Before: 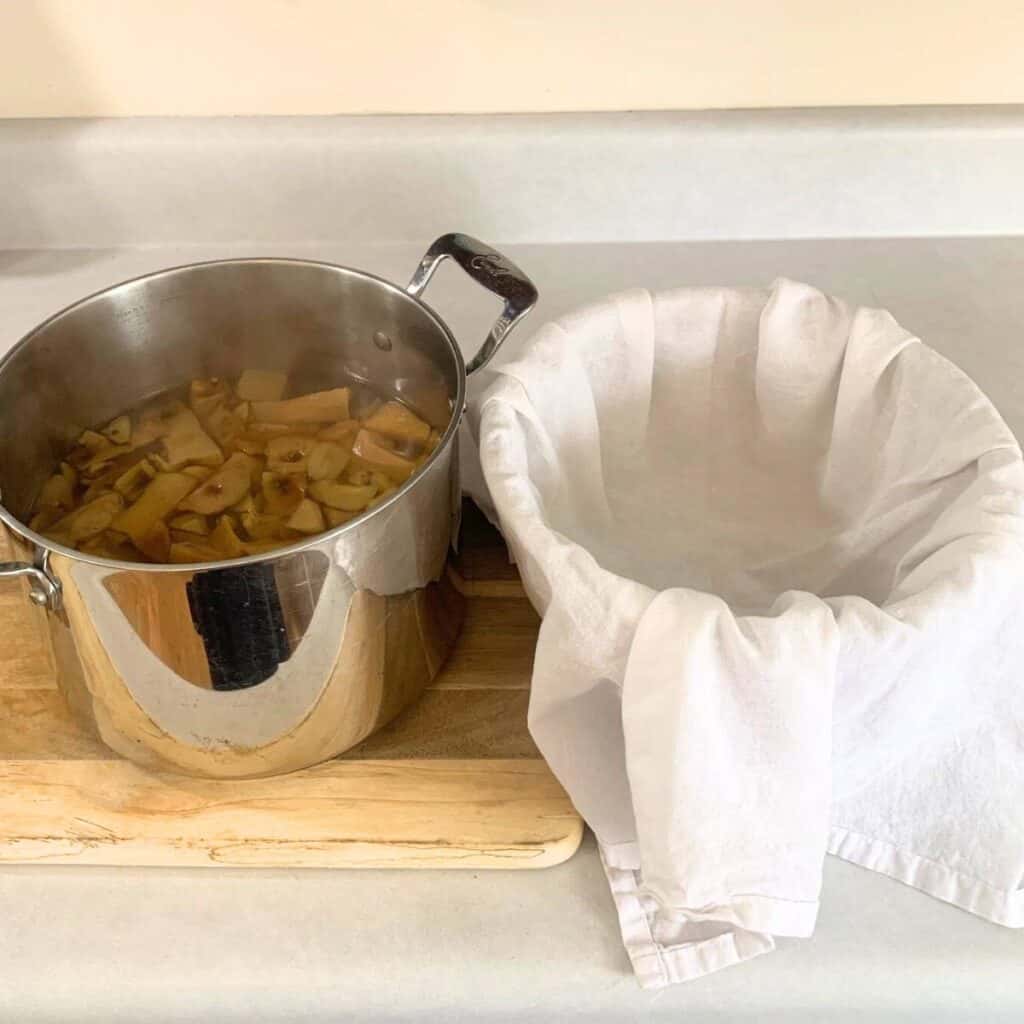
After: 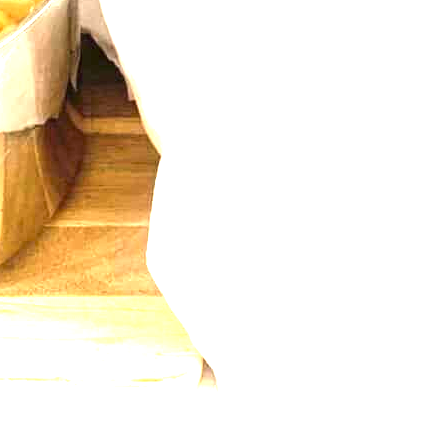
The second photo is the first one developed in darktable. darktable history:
tone equalizer: -8 EV -0.407 EV, -7 EV -0.4 EV, -6 EV -0.307 EV, -5 EV -0.211 EV, -3 EV 0.228 EV, -2 EV 0.351 EV, -1 EV 0.373 EV, +0 EV 0.416 EV, edges refinement/feathering 500, mask exposure compensation -1.57 EV, preserve details no
crop: left 37.218%, top 45.245%, right 20.722%, bottom 13.587%
exposure: black level correction 0, exposure 2.333 EV, compensate highlight preservation false
